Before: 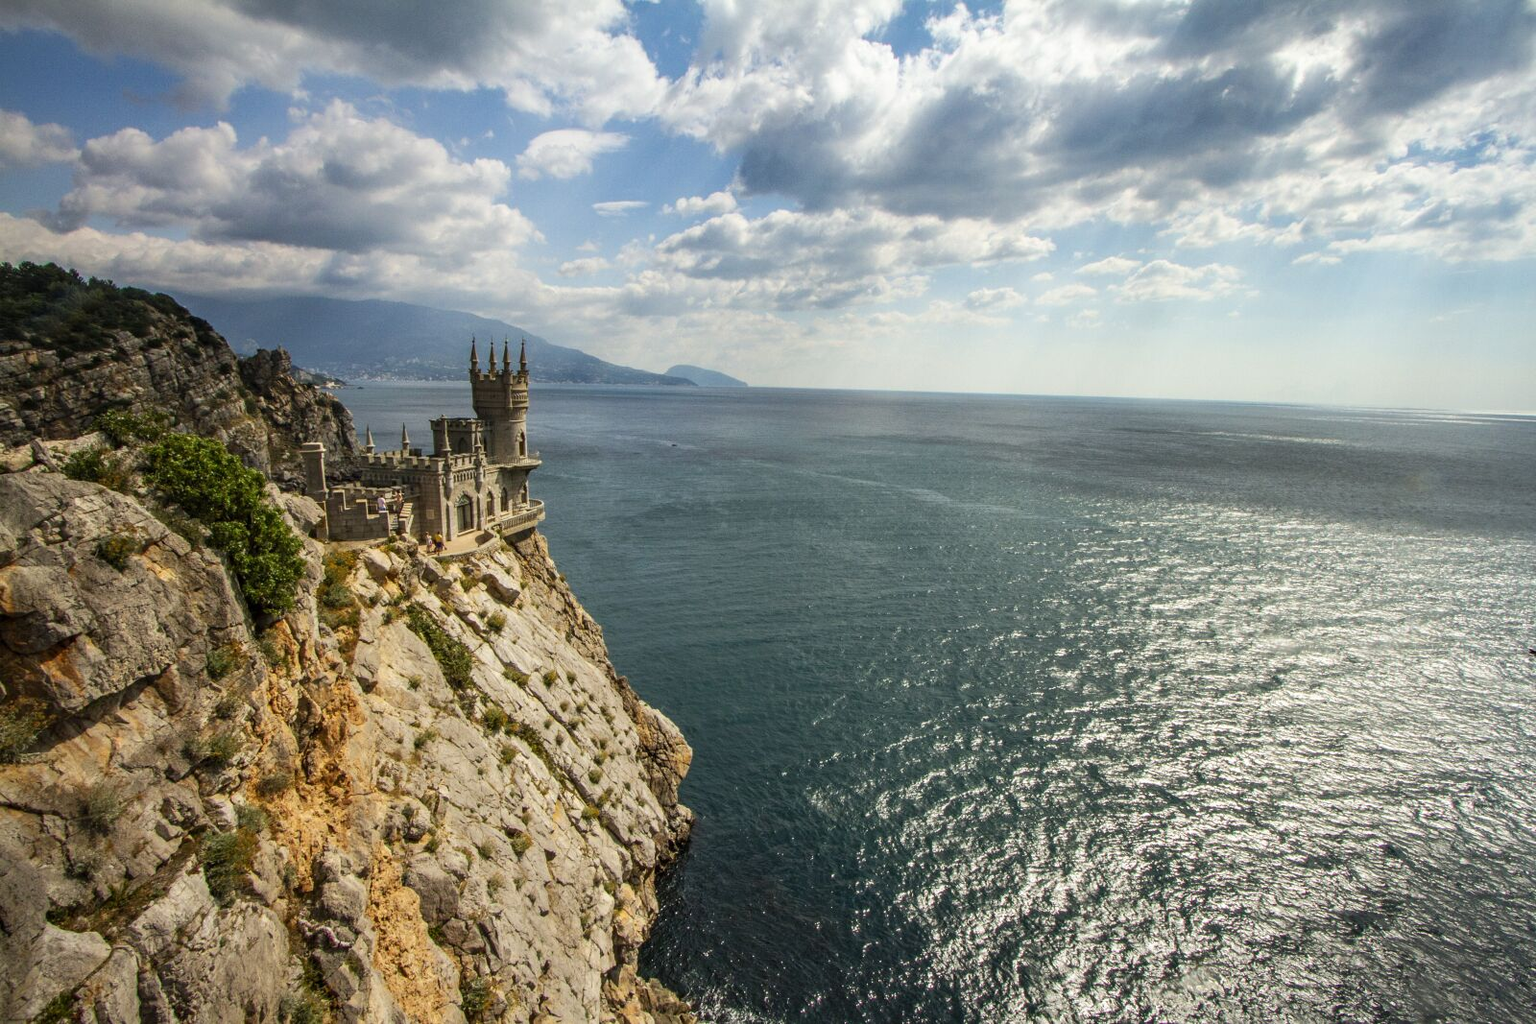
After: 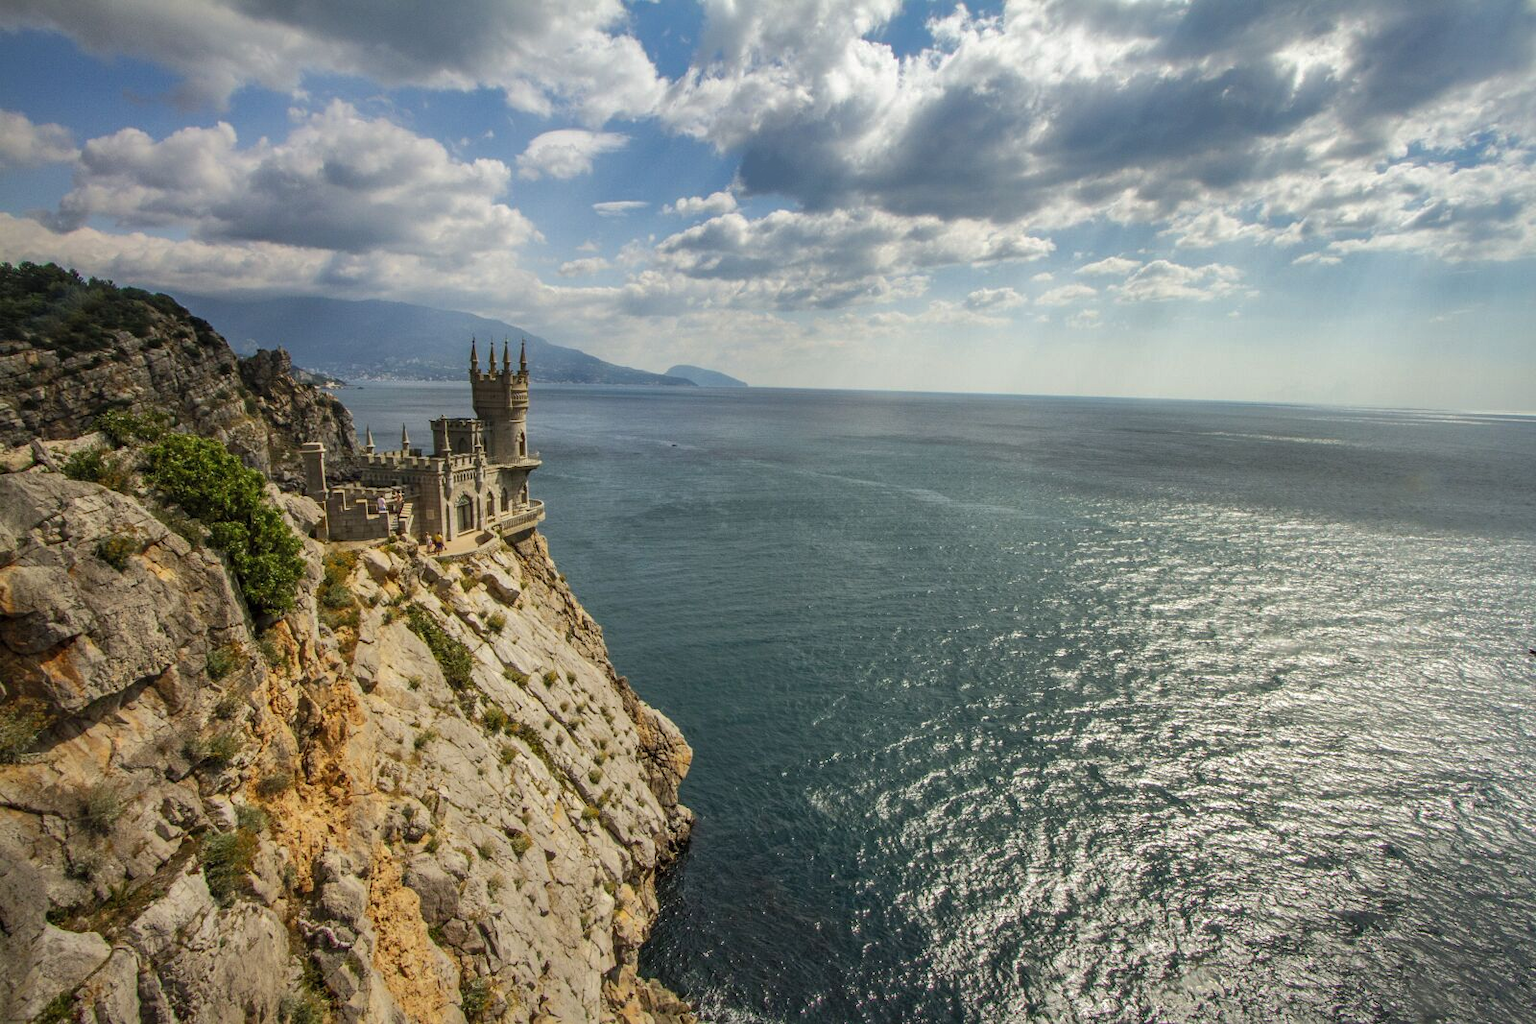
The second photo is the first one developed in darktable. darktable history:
exposure: compensate highlight preservation false
shadows and highlights: shadows 39.93, highlights -59.77
